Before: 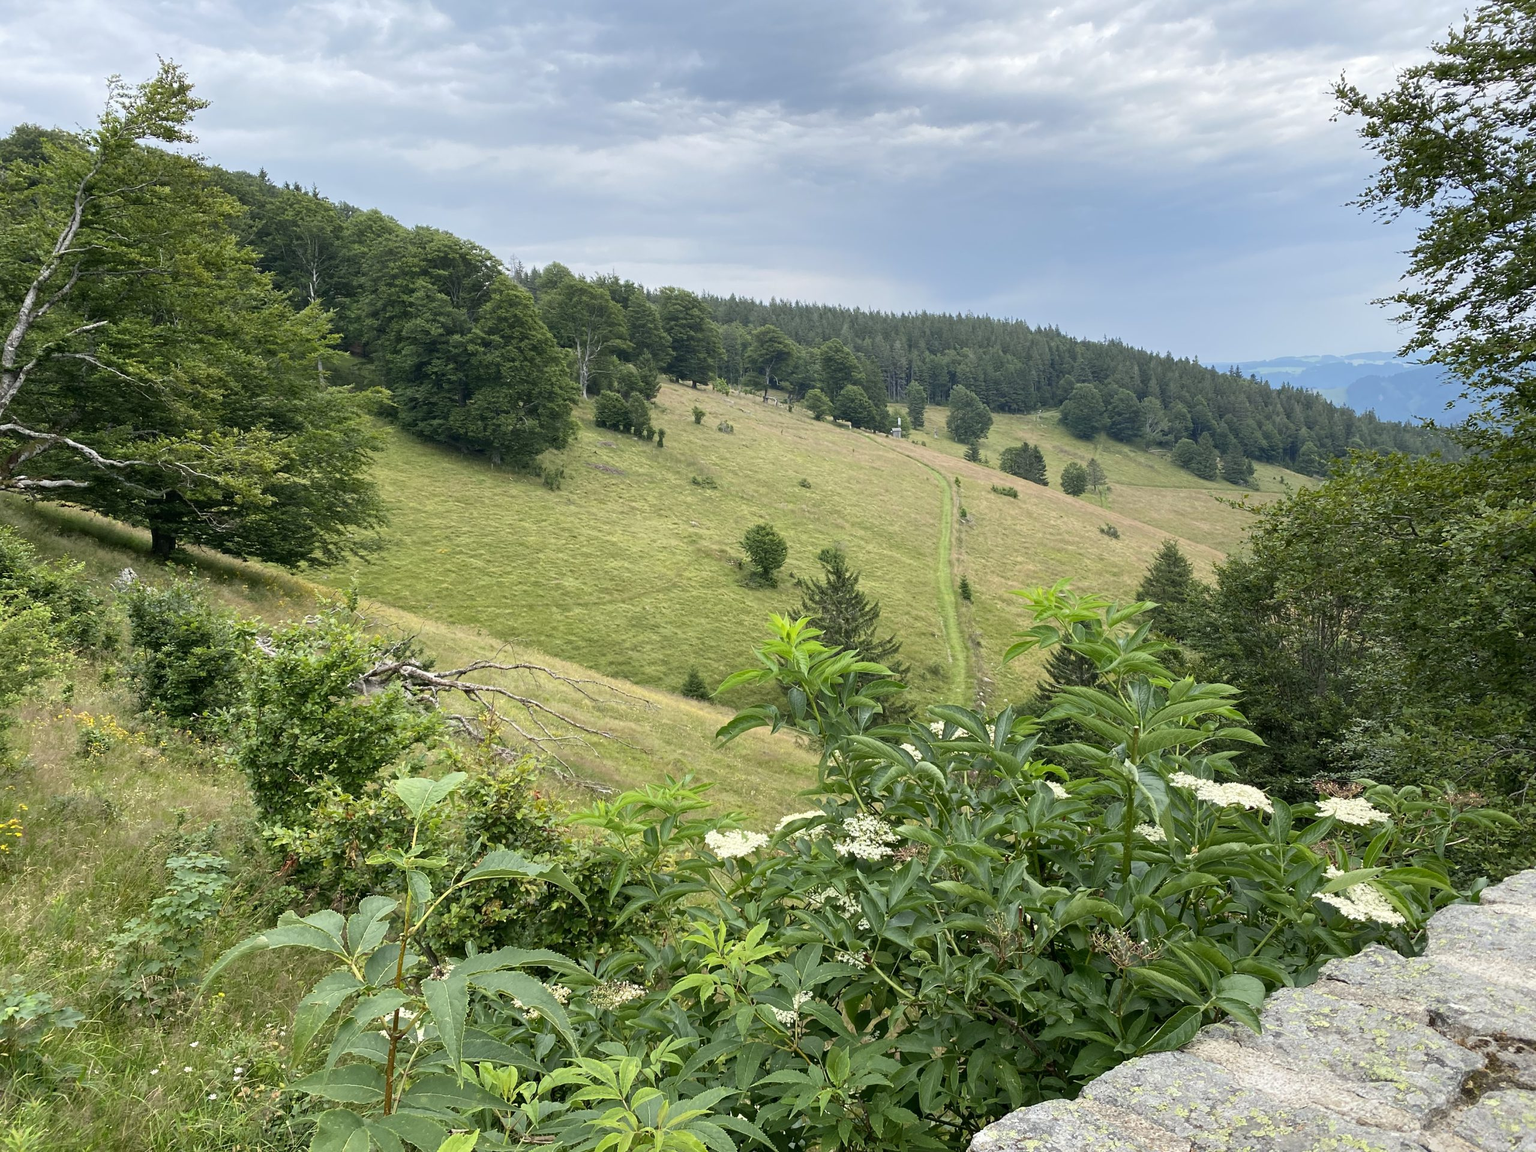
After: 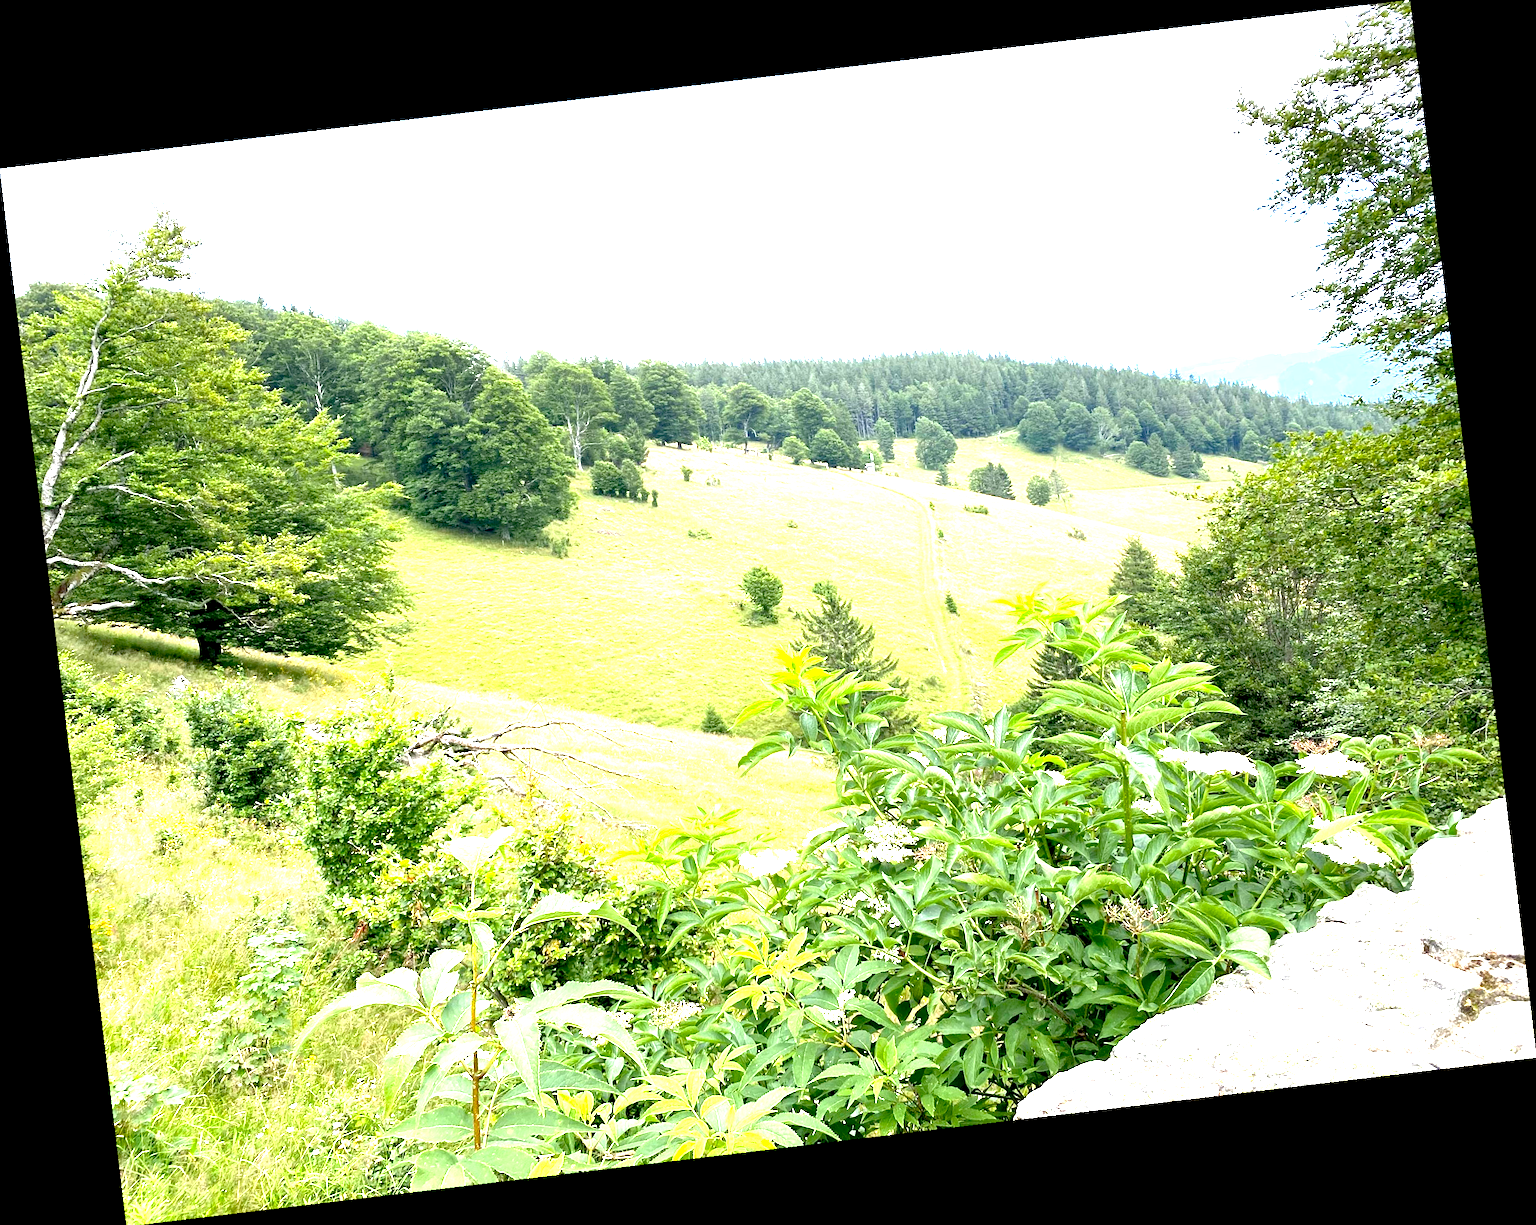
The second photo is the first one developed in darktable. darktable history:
exposure: black level correction 0.005, exposure 2.084 EV, compensate highlight preservation false
color correction: highlights a* 0.003, highlights b* -0.283
rotate and perspective: rotation -6.83°, automatic cropping off
